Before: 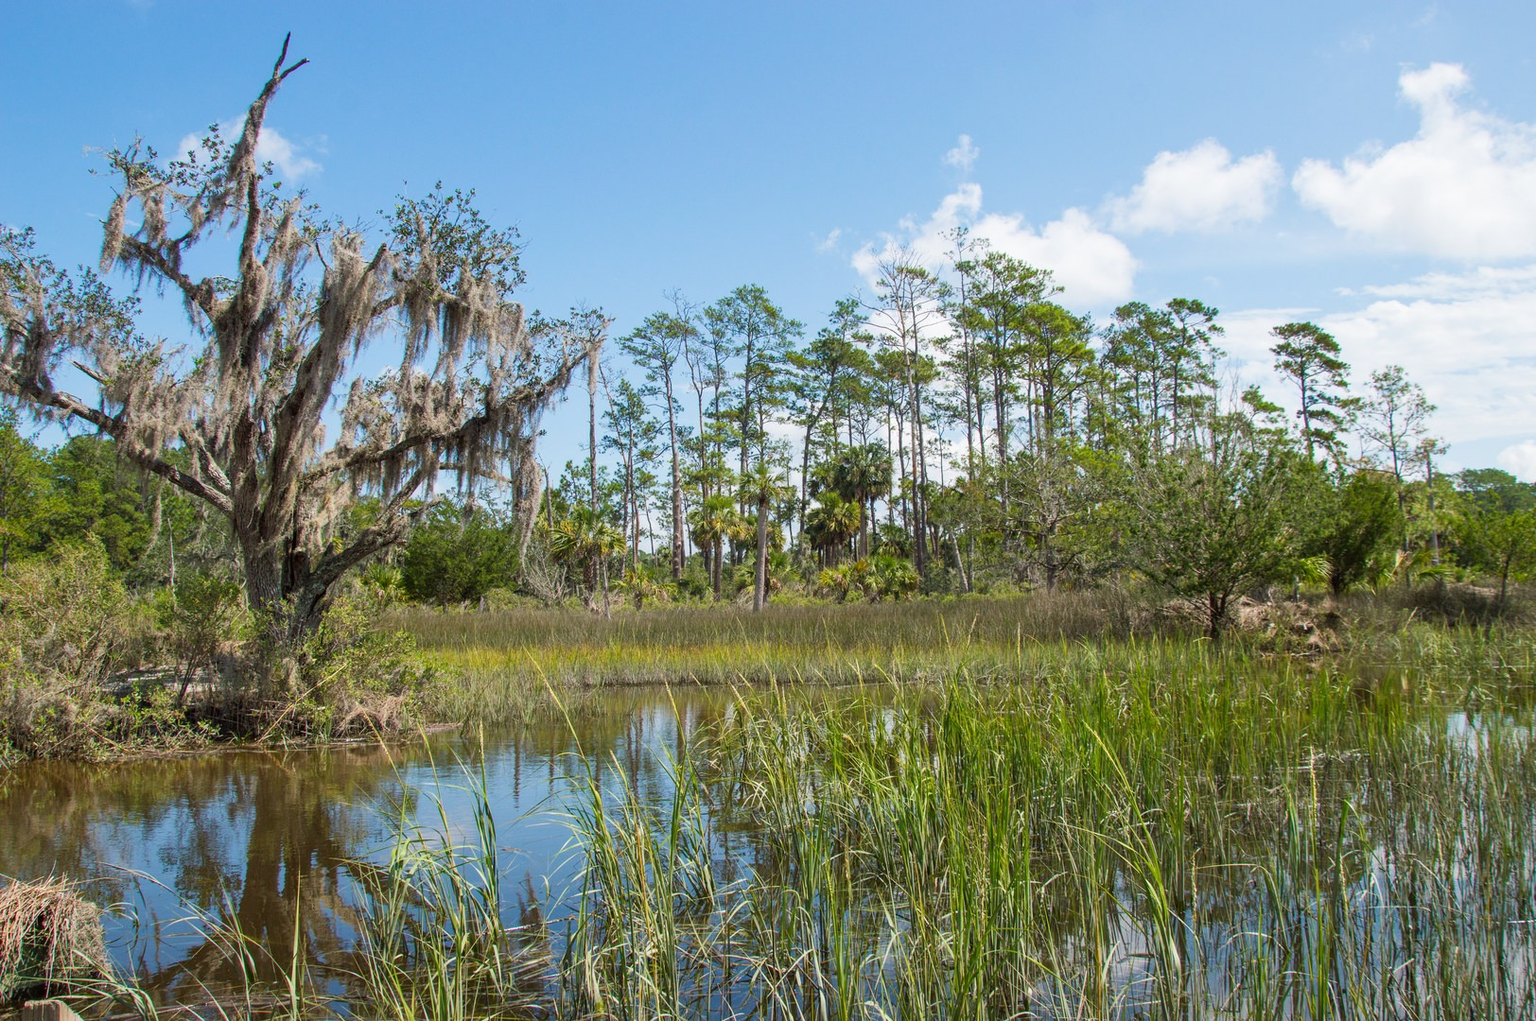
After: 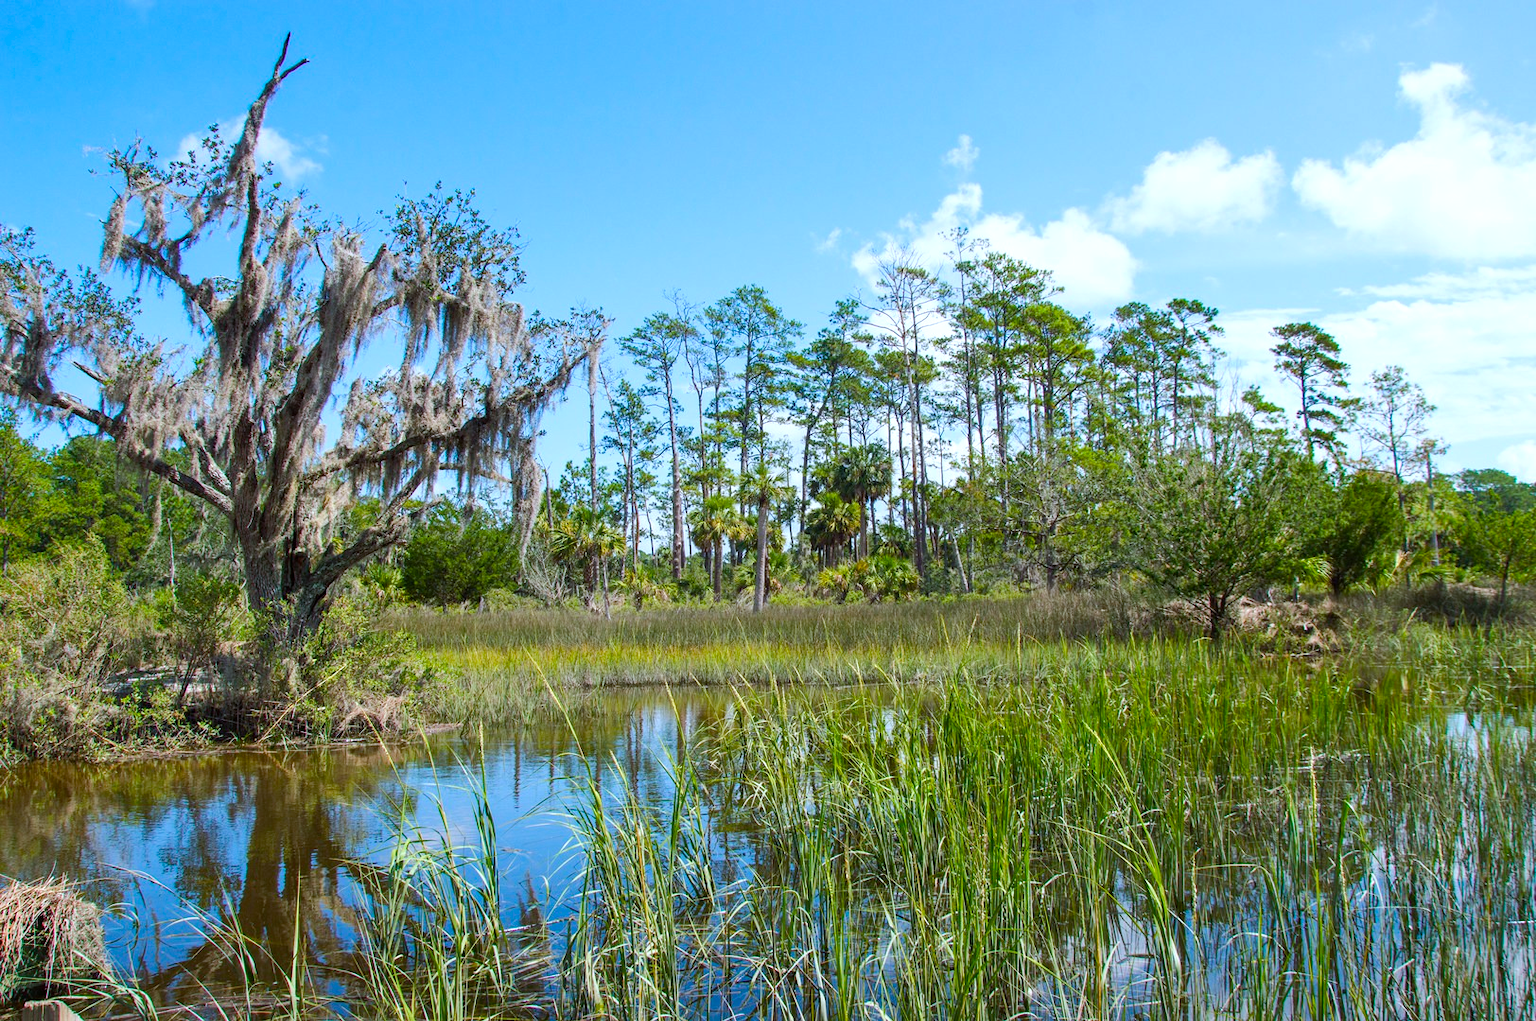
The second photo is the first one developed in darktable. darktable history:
color calibration: x 0.37, y 0.382, temperature 4301.8 K
color balance rgb: perceptual saturation grading › global saturation 20%, perceptual saturation grading › highlights -25.559%, perceptual saturation grading › shadows 24.851%, perceptual brilliance grading › highlights 6.354%, perceptual brilliance grading › mid-tones 18.107%, perceptual brilliance grading › shadows -5.39%, global vibrance 20%
